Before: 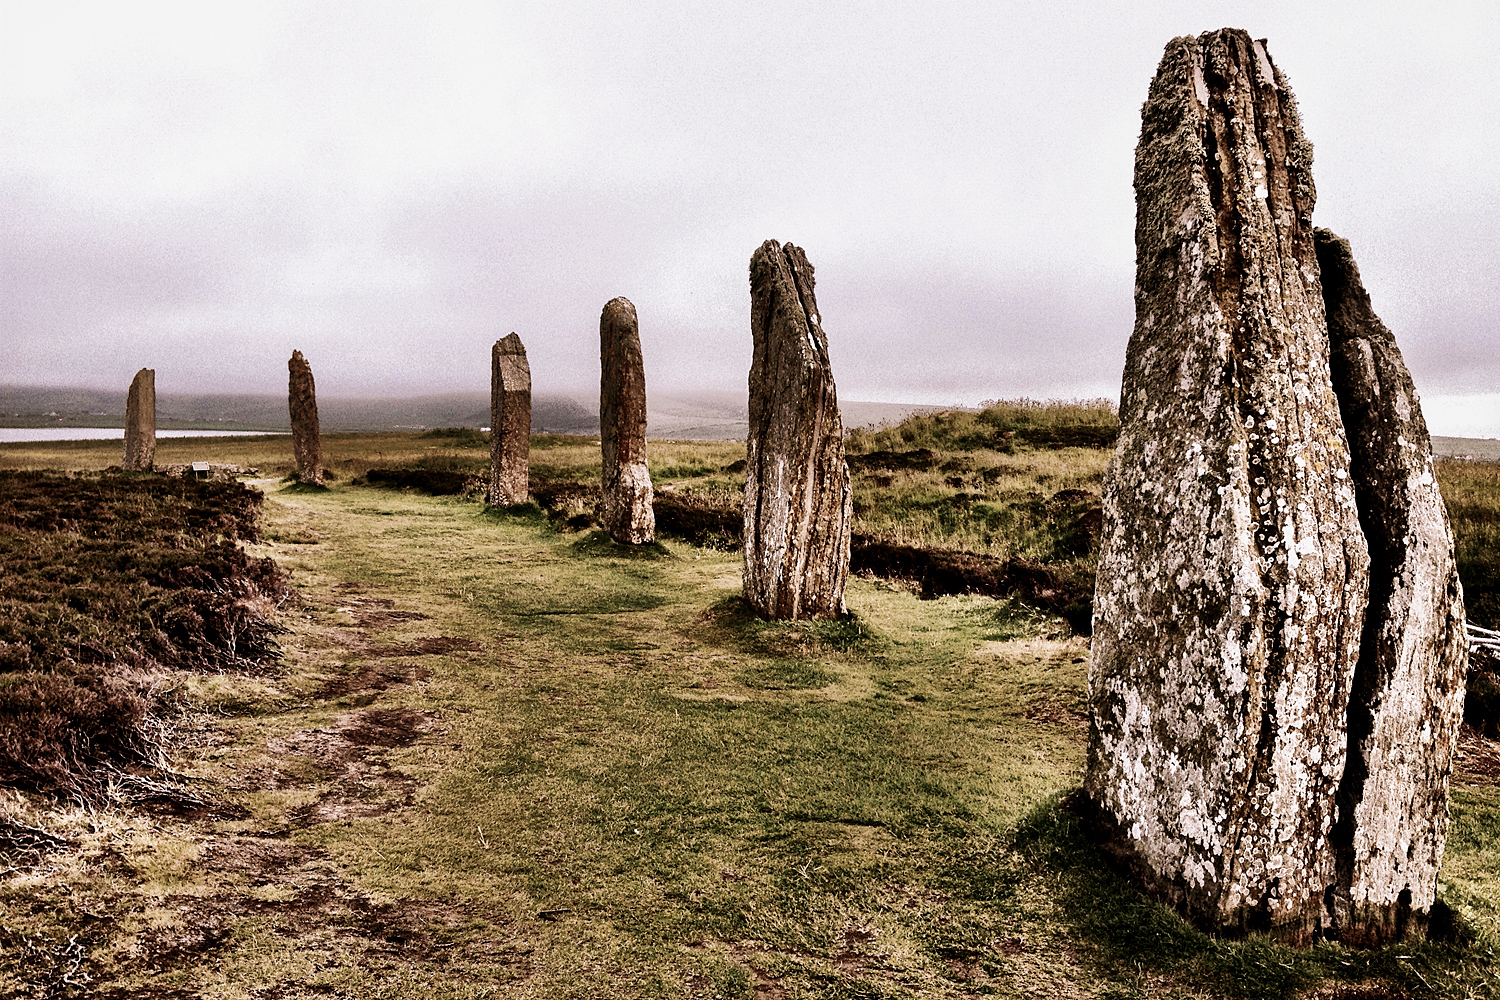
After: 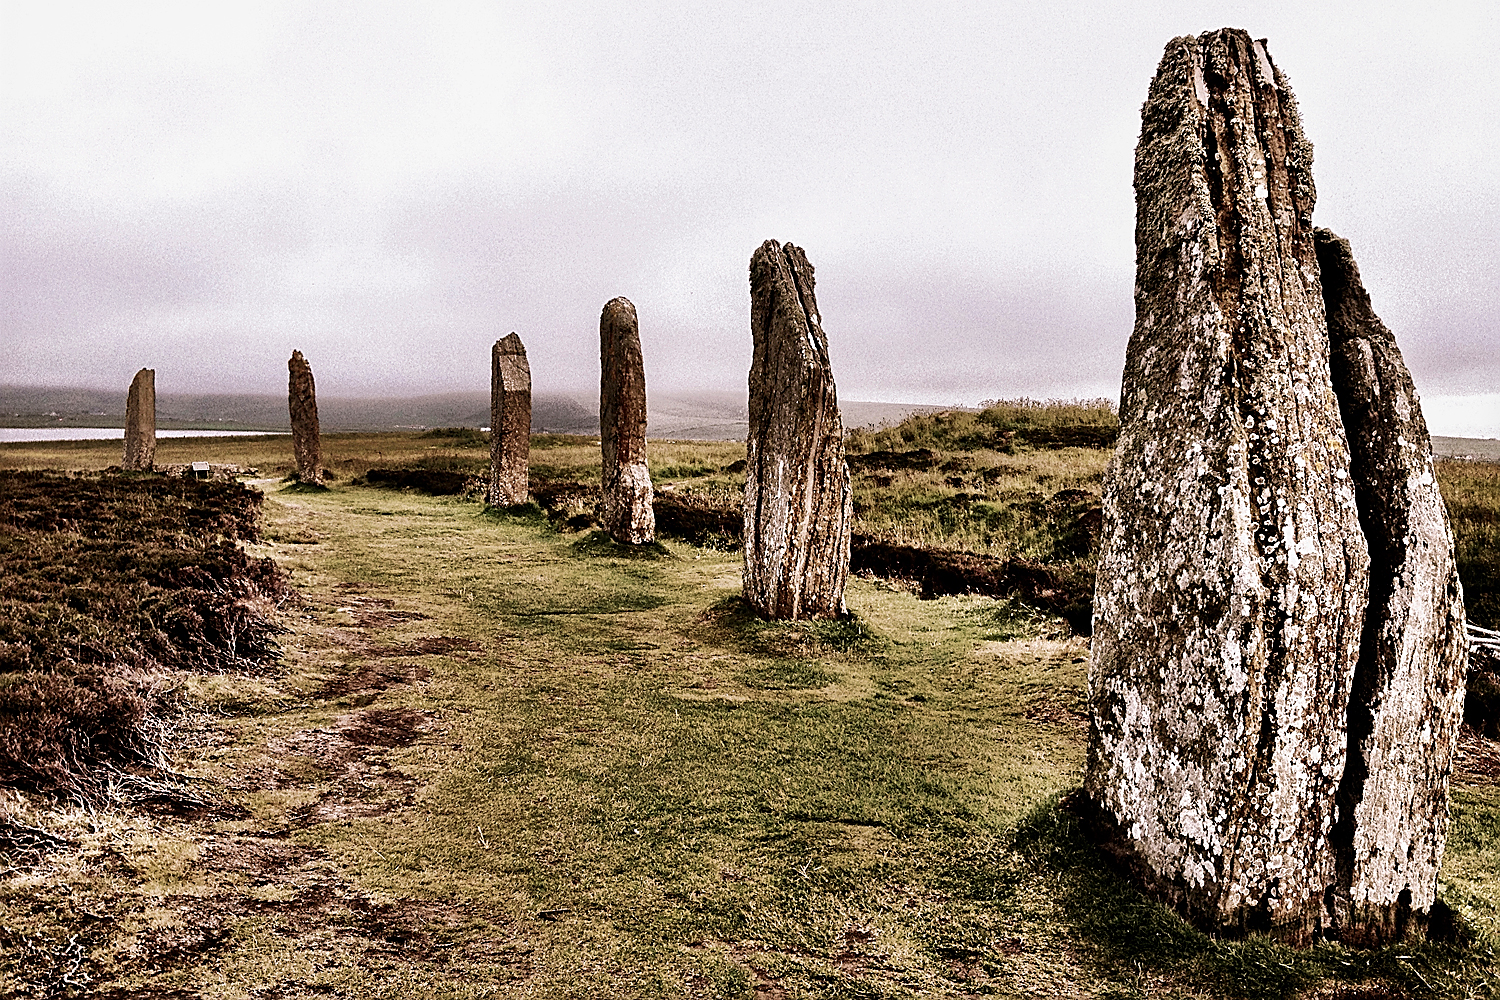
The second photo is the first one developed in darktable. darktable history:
sharpen: on, module defaults
tone equalizer: -8 EV -1.84 EV, -7 EV -1.16 EV, -6 EV -1.62 EV, smoothing diameter 25%, edges refinement/feathering 10, preserve details guided filter
